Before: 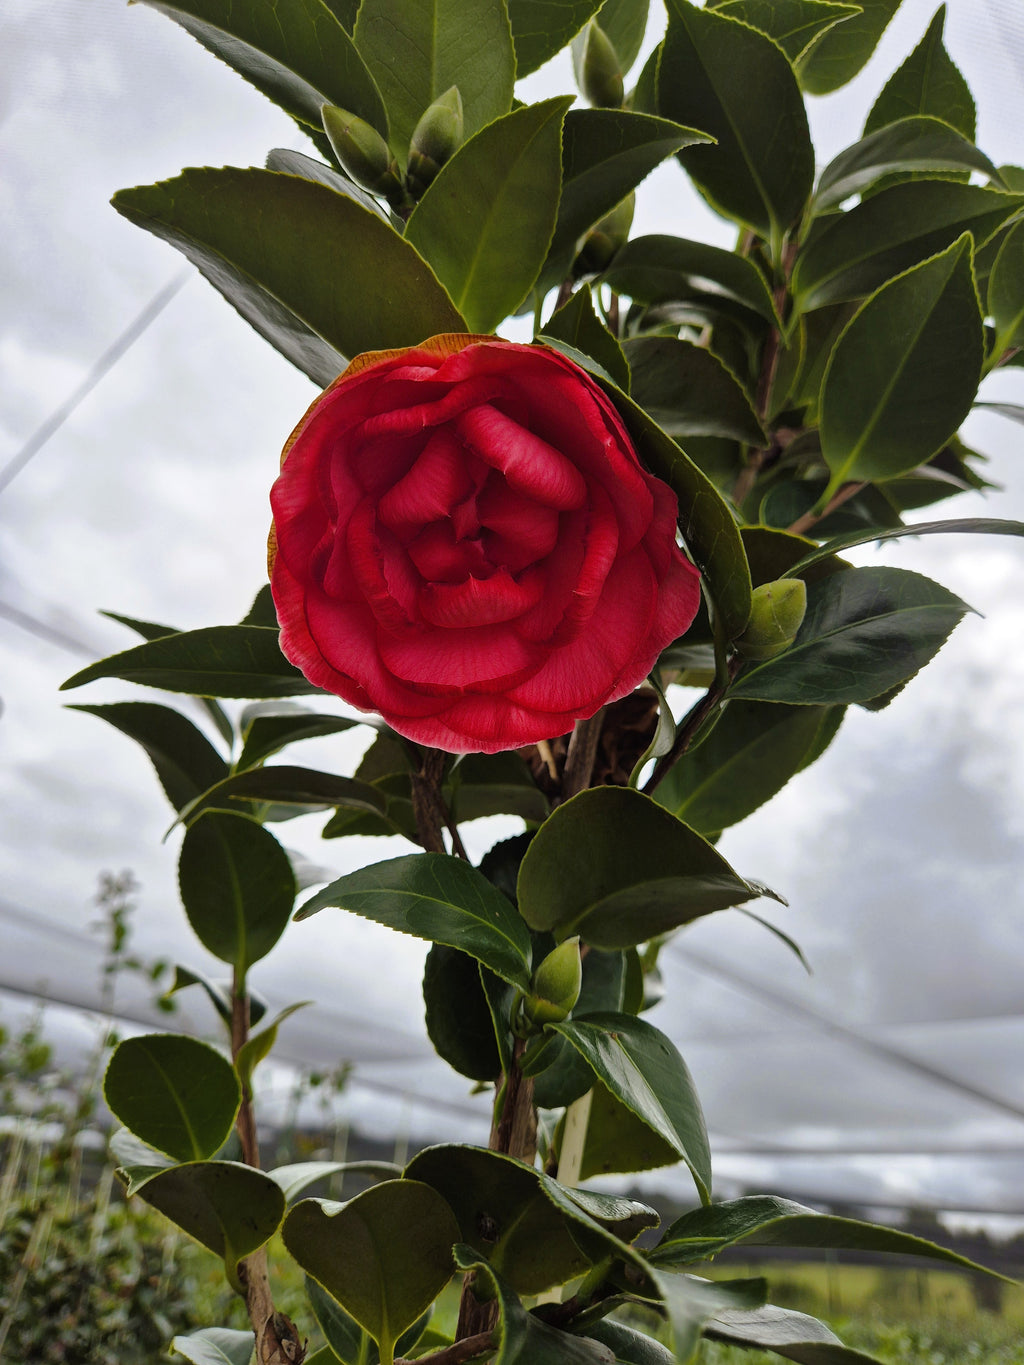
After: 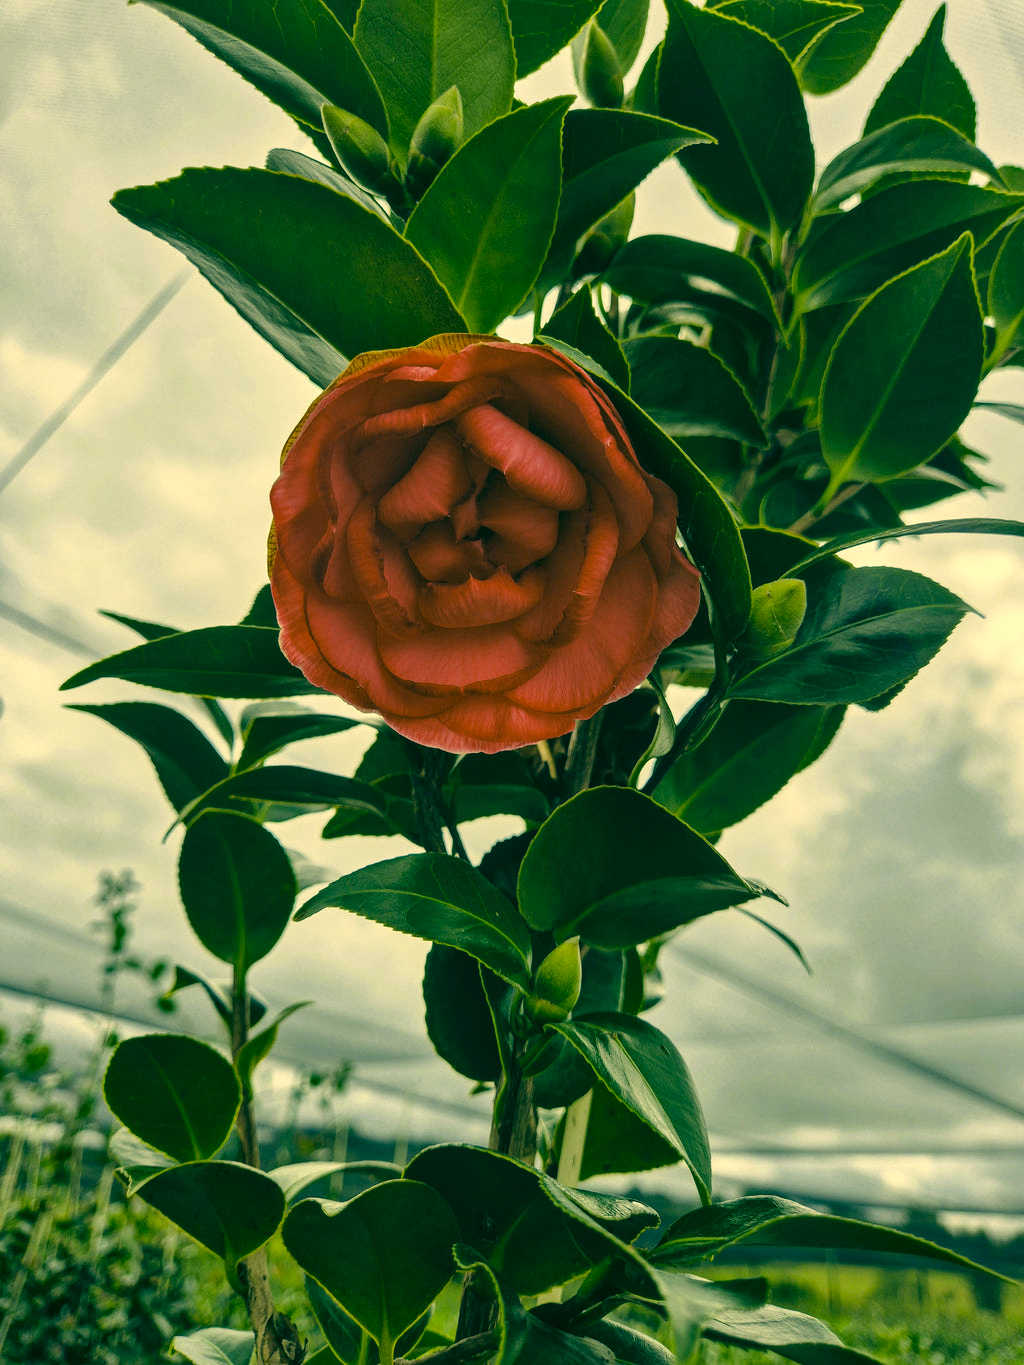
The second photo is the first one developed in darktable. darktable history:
local contrast: detail 130%
color correction: highlights a* 1.76, highlights b* 34.57, shadows a* -36.78, shadows b* -6.15
